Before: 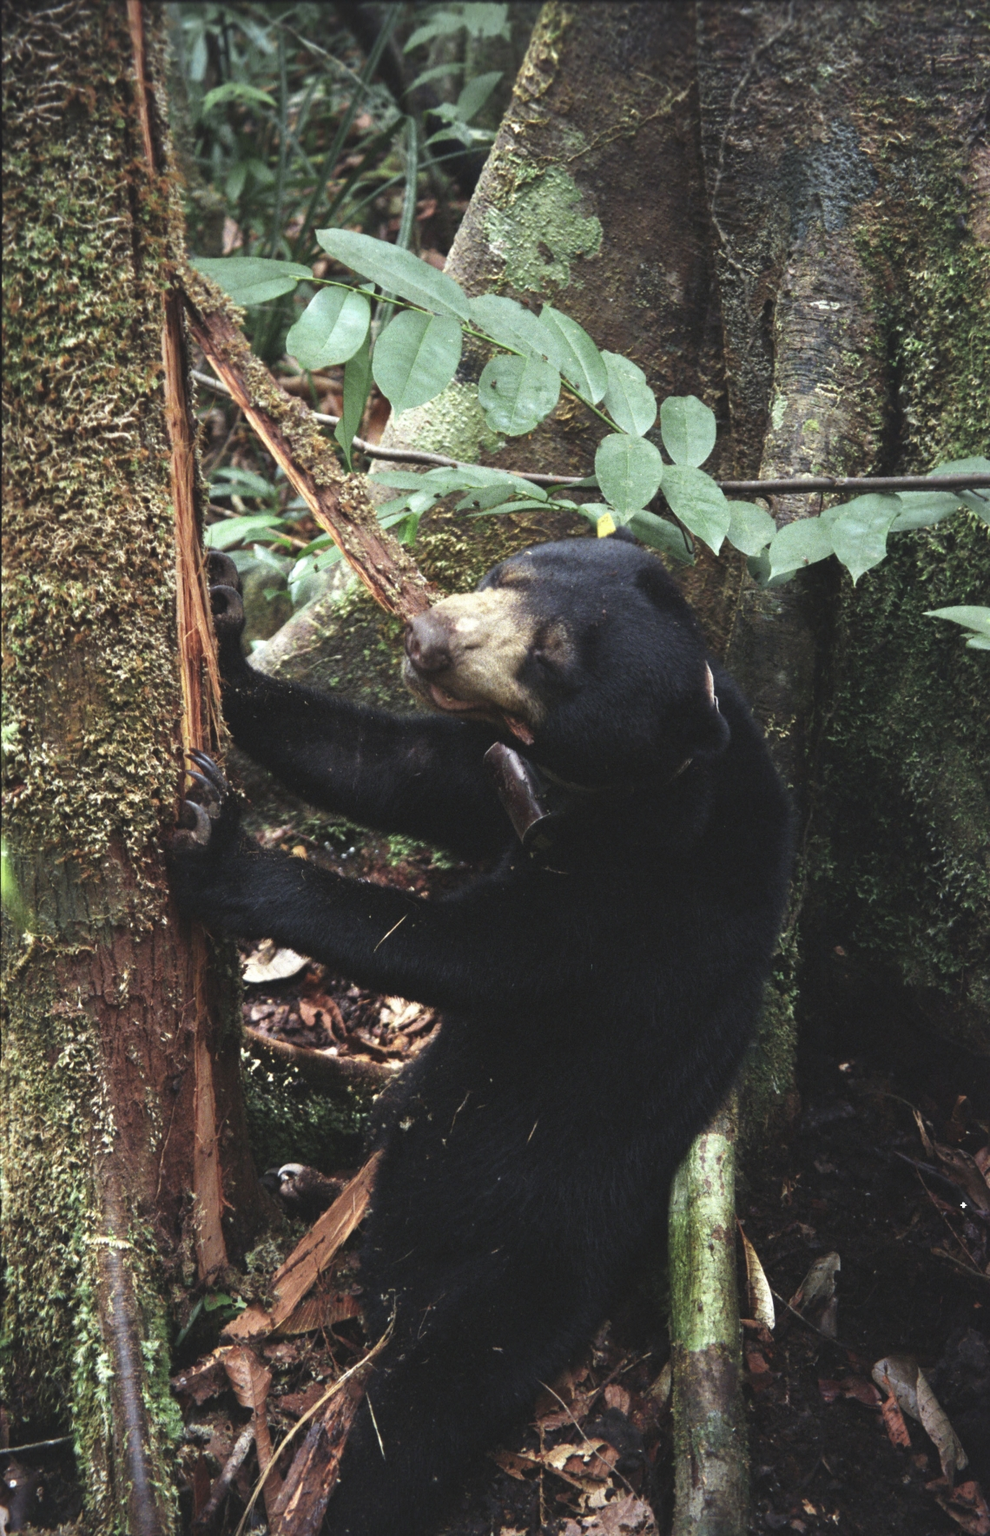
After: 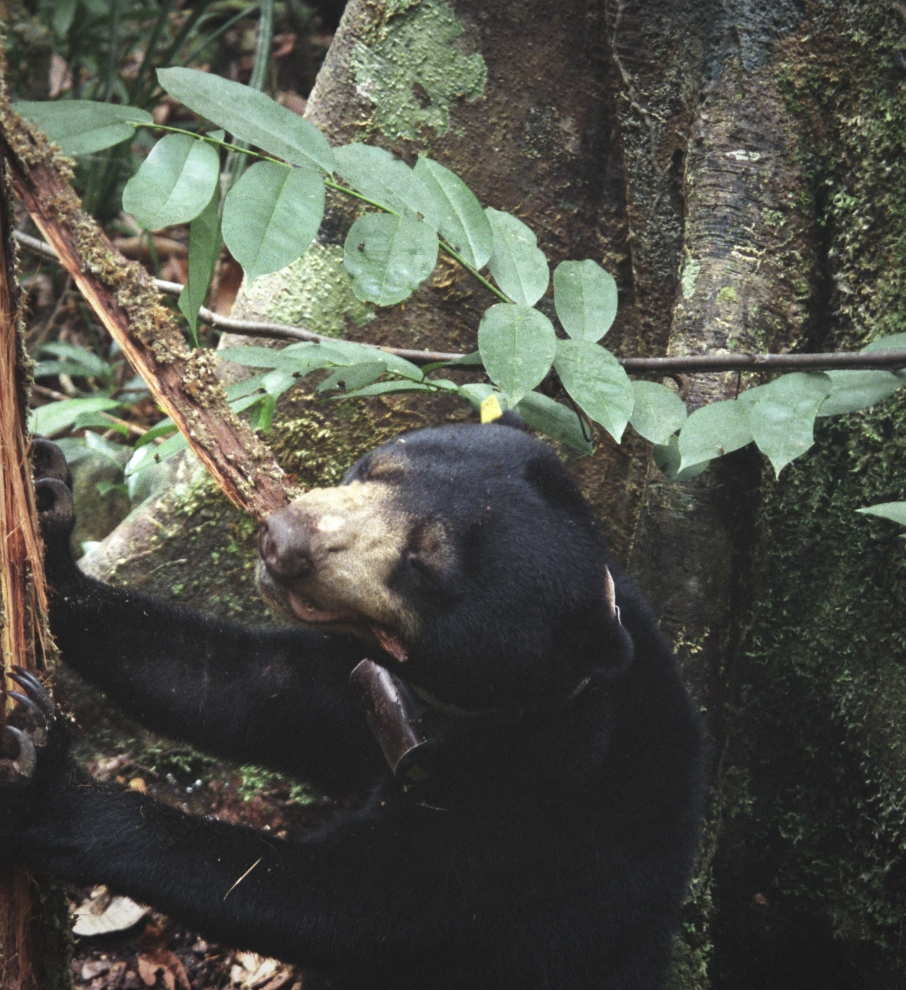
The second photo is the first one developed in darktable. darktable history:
crop: left 18.24%, top 11.088%, right 2.225%, bottom 32.938%
vignetting: fall-off start 71.66%, brightness -0.316, saturation -0.053
